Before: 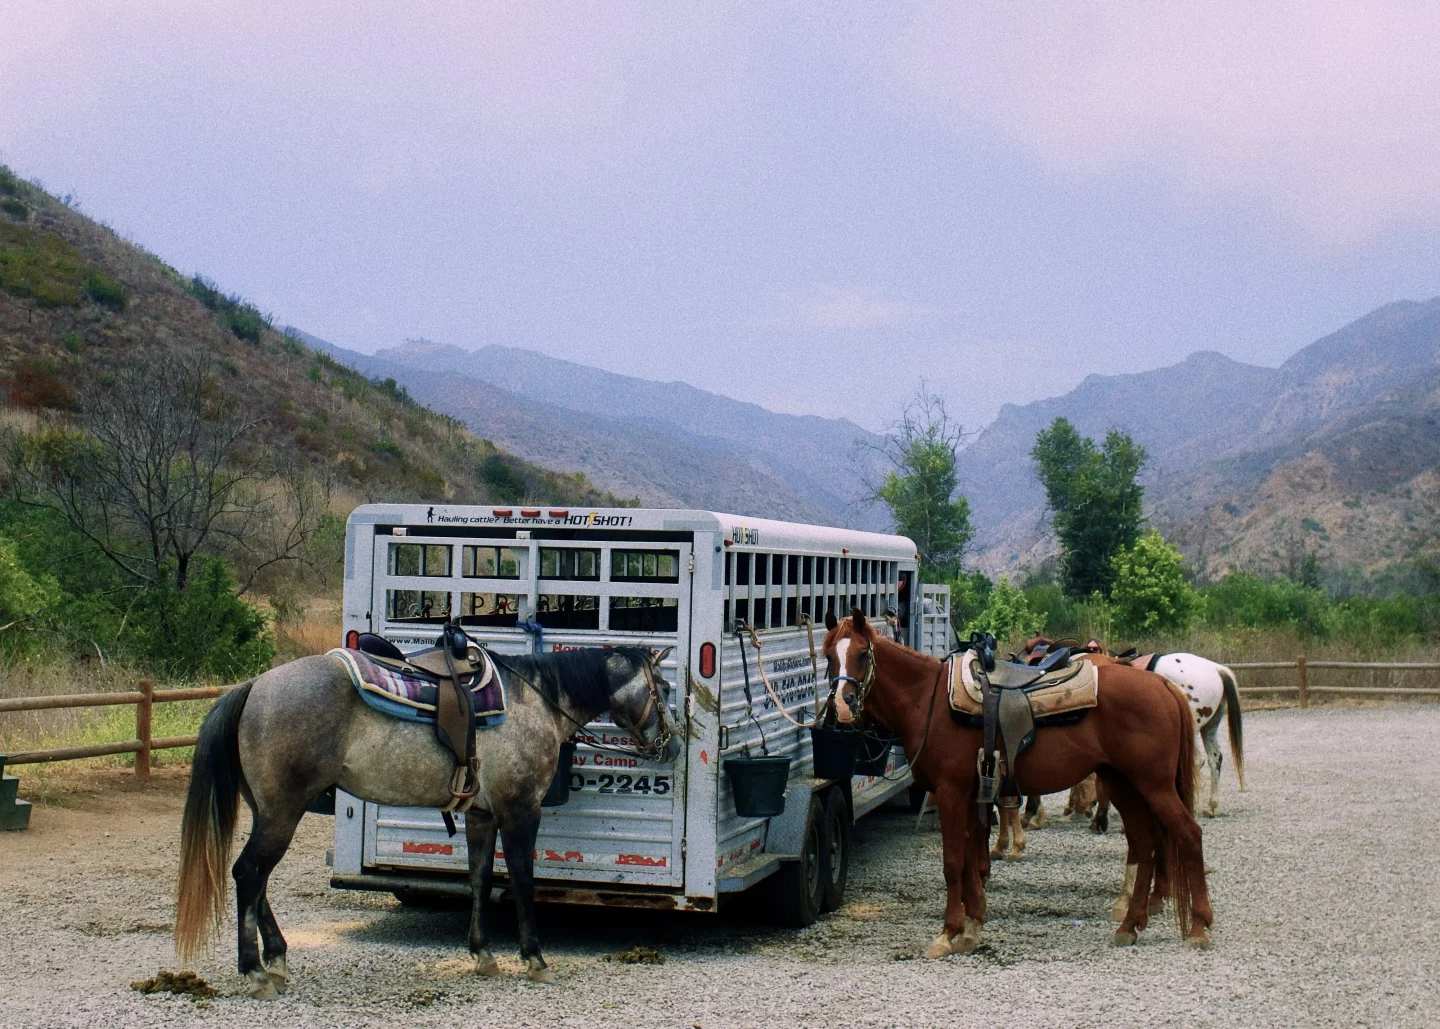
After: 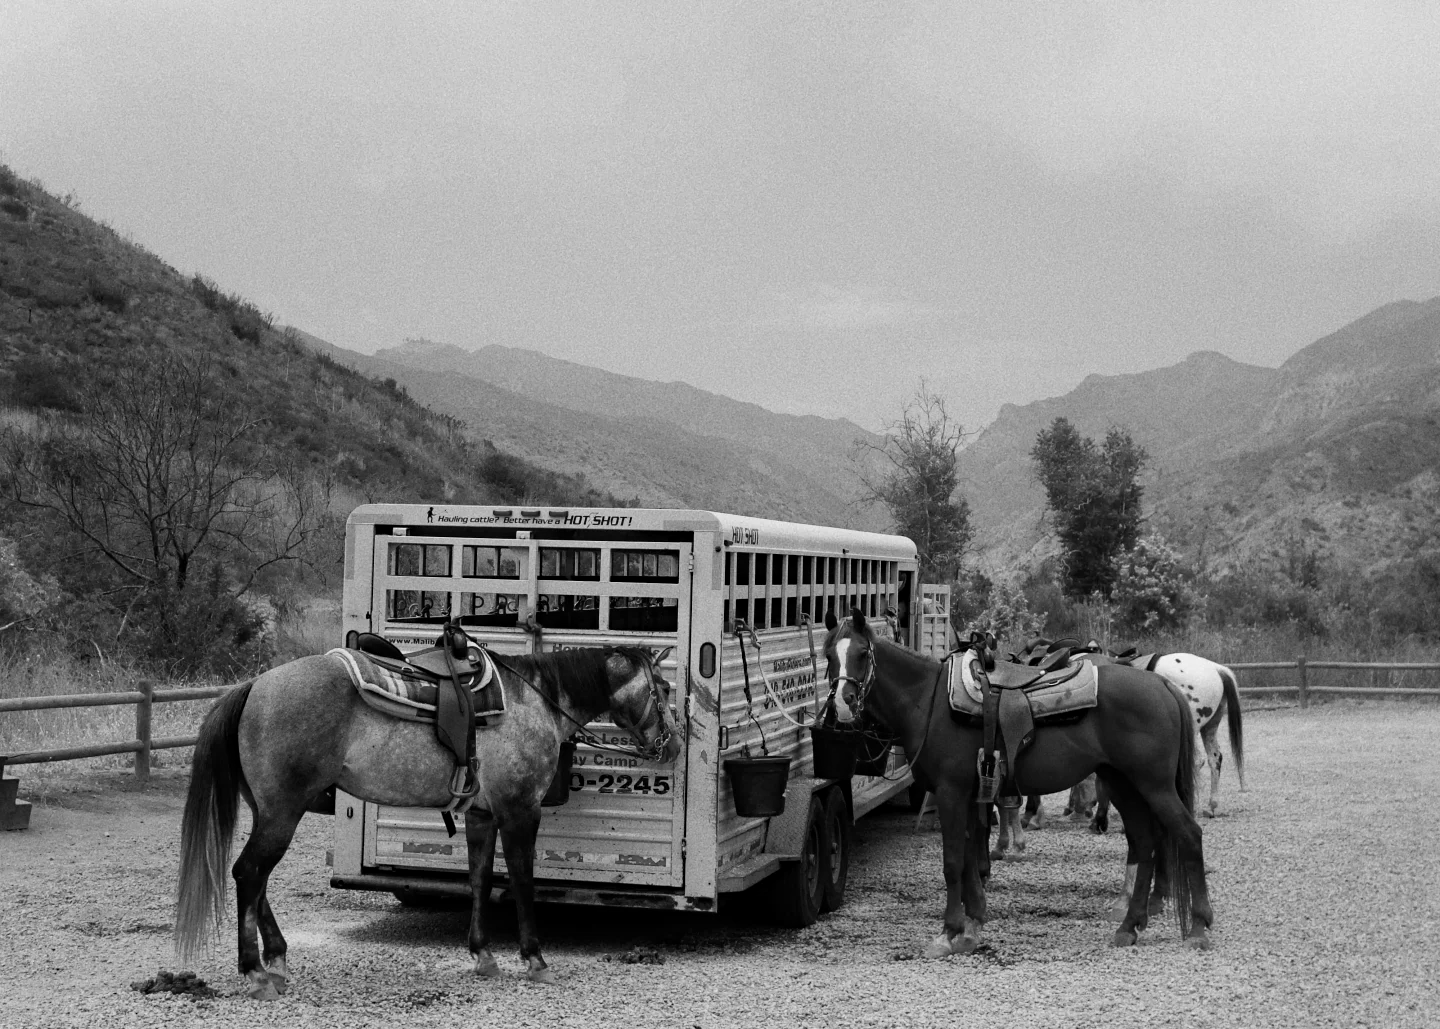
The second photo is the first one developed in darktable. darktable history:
monochrome: on, module defaults
haze removal: compatibility mode true, adaptive false
